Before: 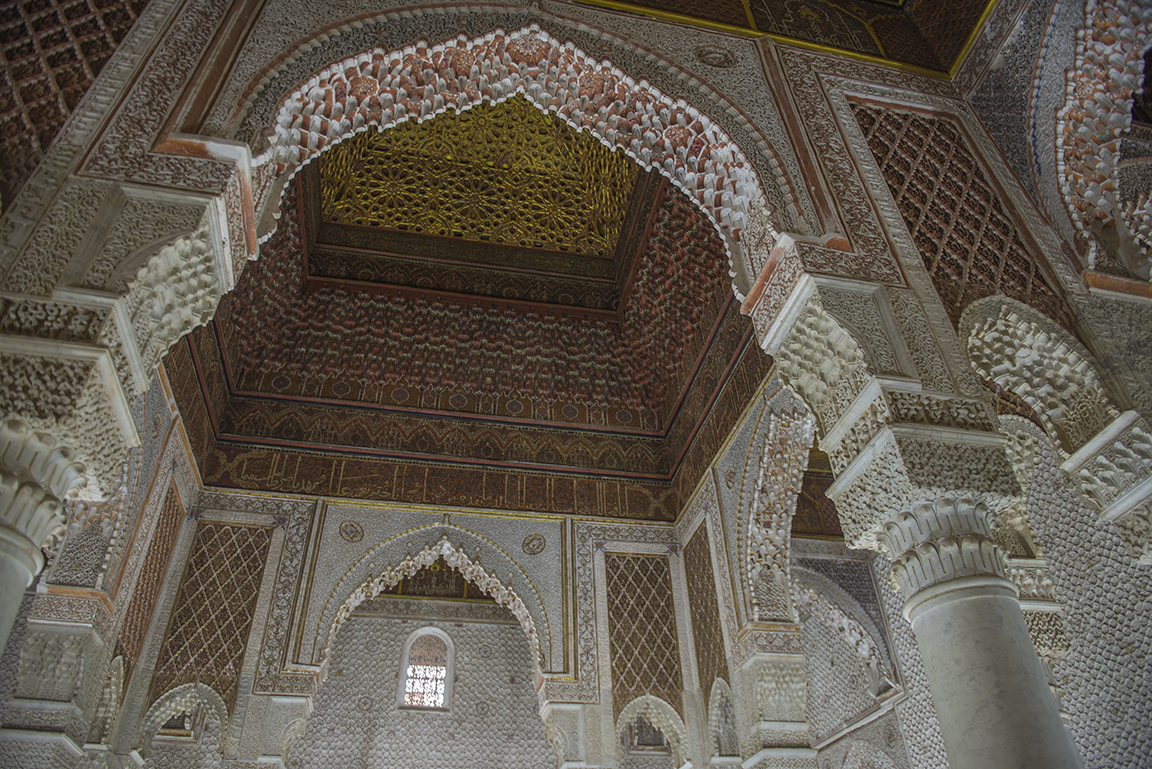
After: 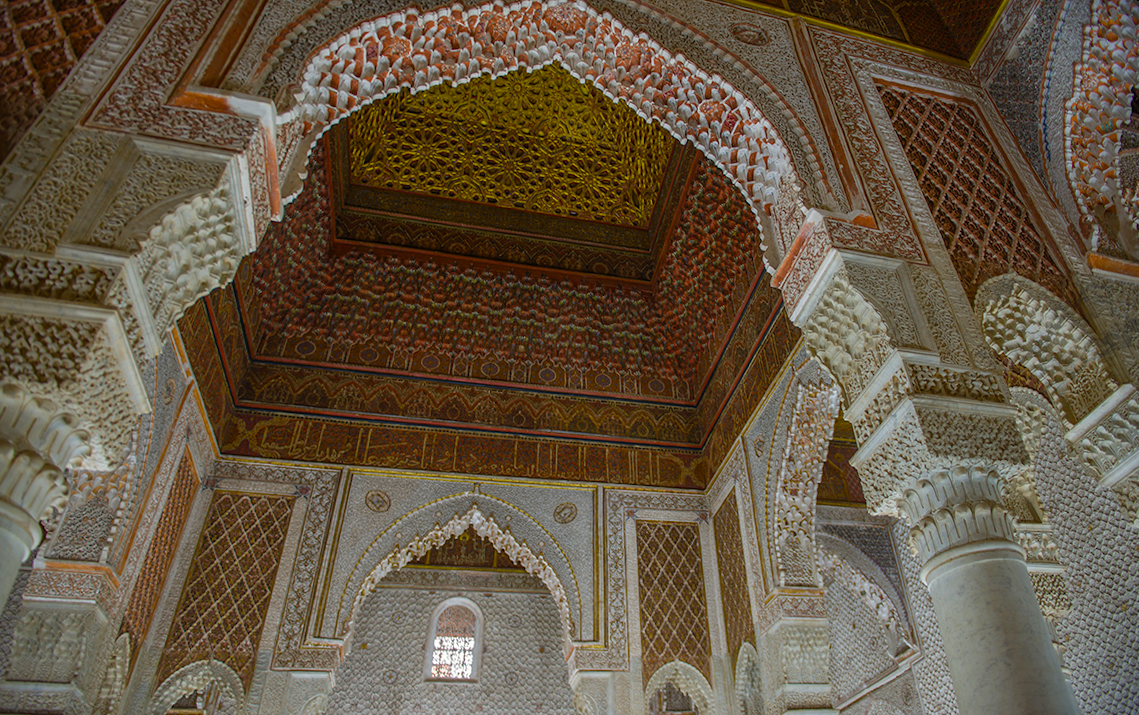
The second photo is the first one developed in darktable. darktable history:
split-toning: shadows › saturation 0.61, highlights › saturation 0.58, balance -28.74, compress 87.36%
color balance rgb: perceptual saturation grading › global saturation 20%, perceptual saturation grading › highlights -25%, perceptual saturation grading › shadows 50%
rotate and perspective: rotation 0.679°, lens shift (horizontal) 0.136, crop left 0.009, crop right 0.991, crop top 0.078, crop bottom 0.95
